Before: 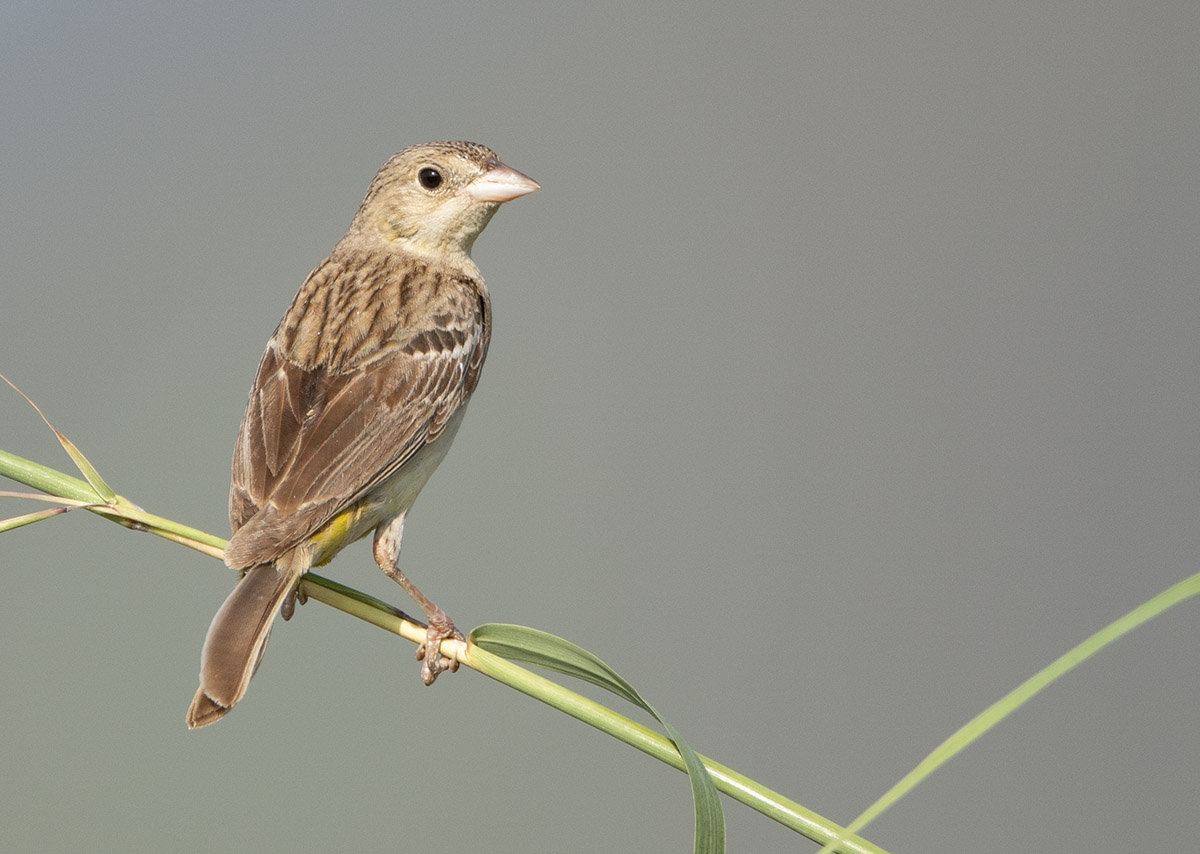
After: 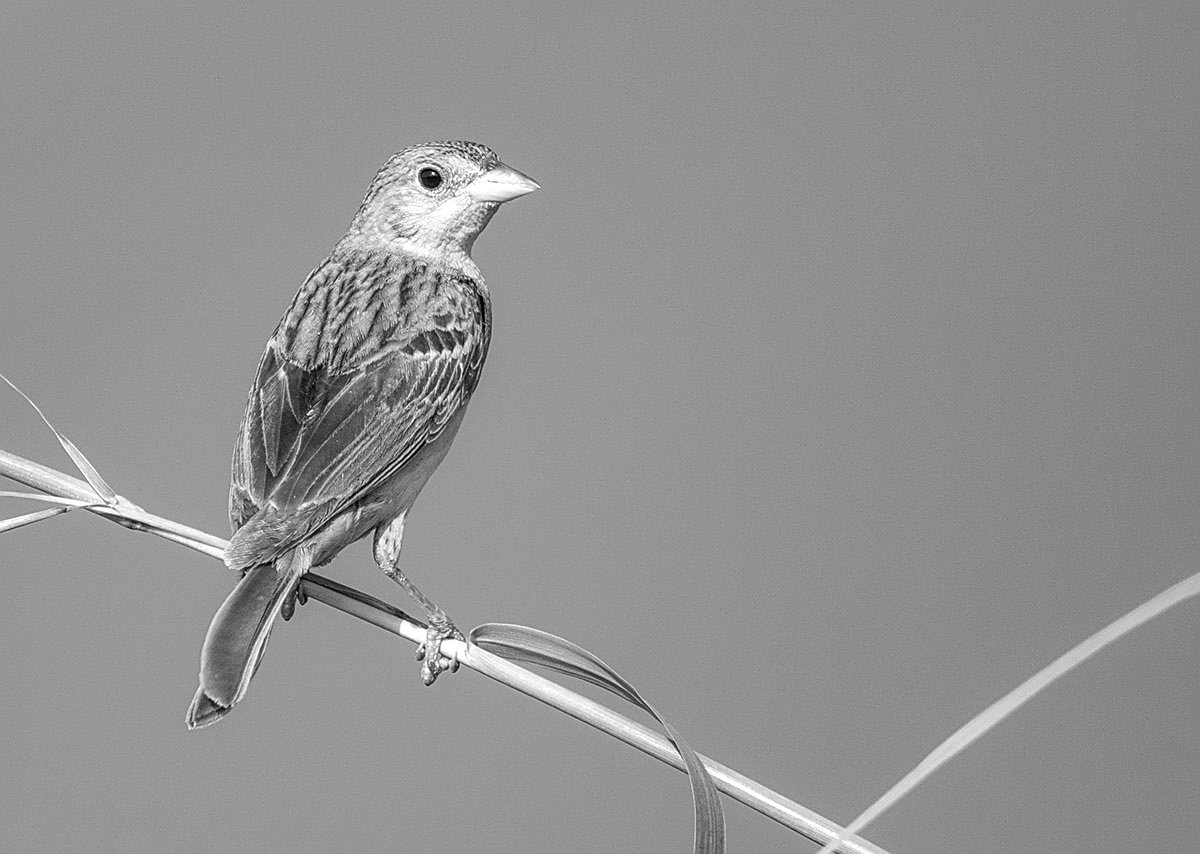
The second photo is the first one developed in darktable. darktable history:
local contrast: detail 150%
sharpen: on, module defaults
color correction: highlights a* 15.46, highlights b* -20.56
contrast equalizer: y [[0.5, 0.488, 0.462, 0.461, 0.491, 0.5], [0.5 ×6], [0.5 ×6], [0 ×6], [0 ×6]]
monochrome: on, module defaults
